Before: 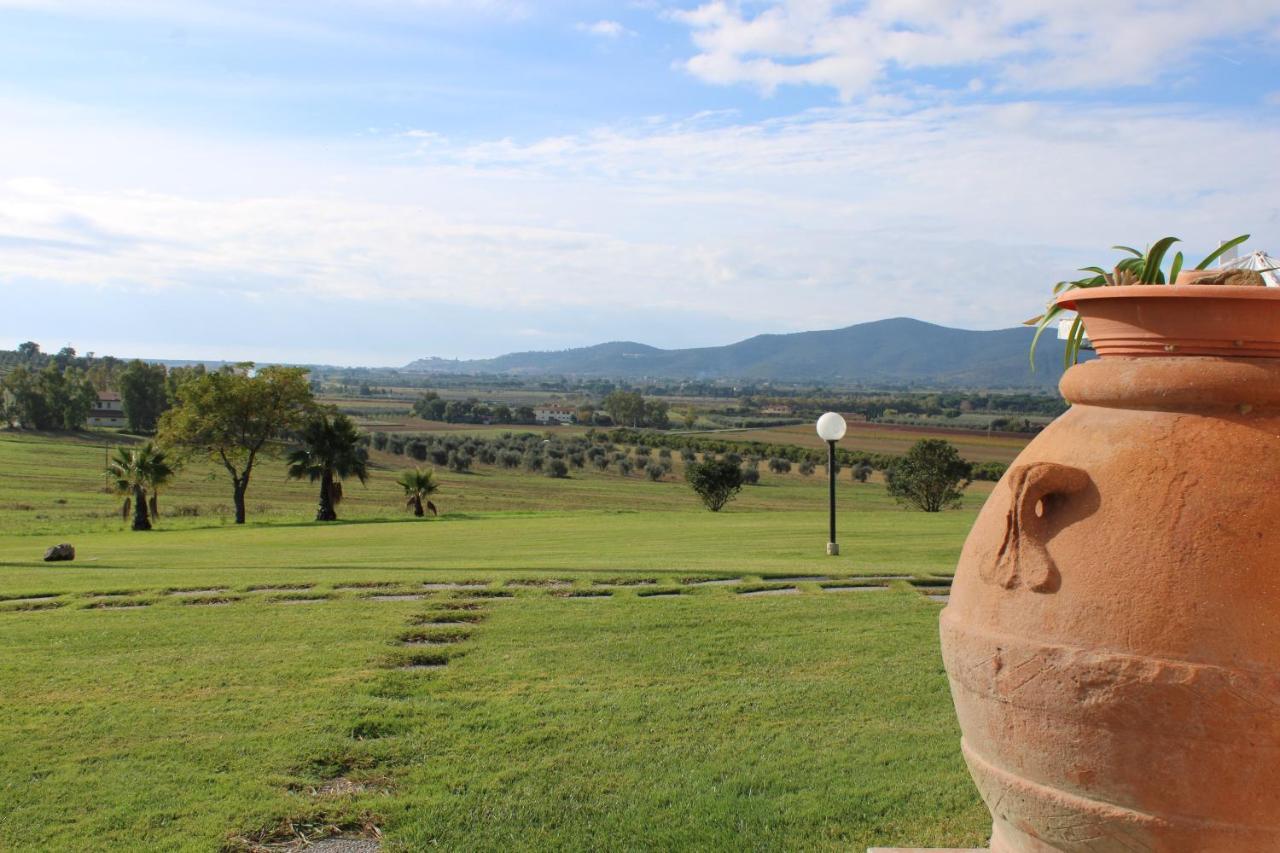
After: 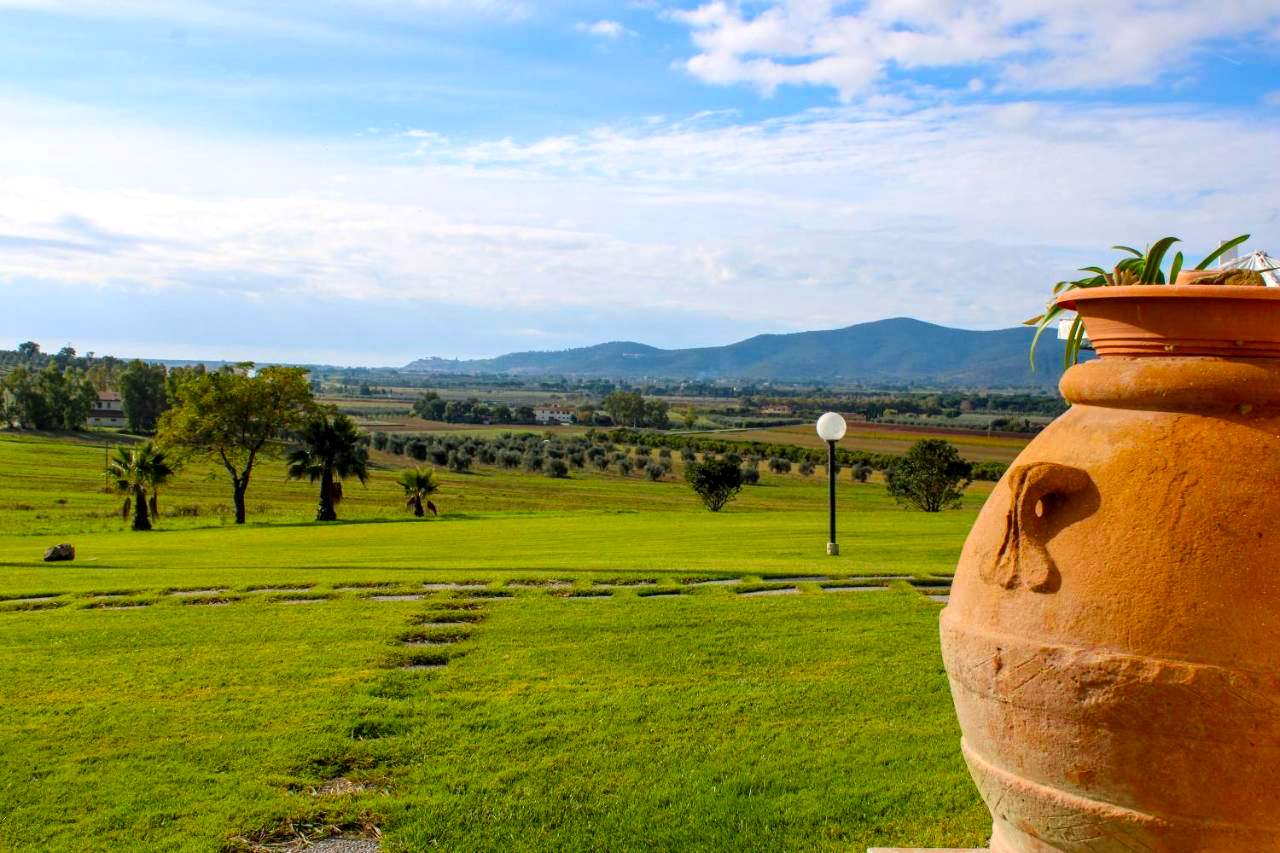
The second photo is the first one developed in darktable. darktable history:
local contrast: highlights 25%, detail 150%
color balance rgb: linear chroma grading › shadows 9.343%, linear chroma grading › highlights 10.538%, linear chroma grading › global chroma 15.278%, linear chroma grading › mid-tones 14.849%, perceptual saturation grading › global saturation 25.915%
